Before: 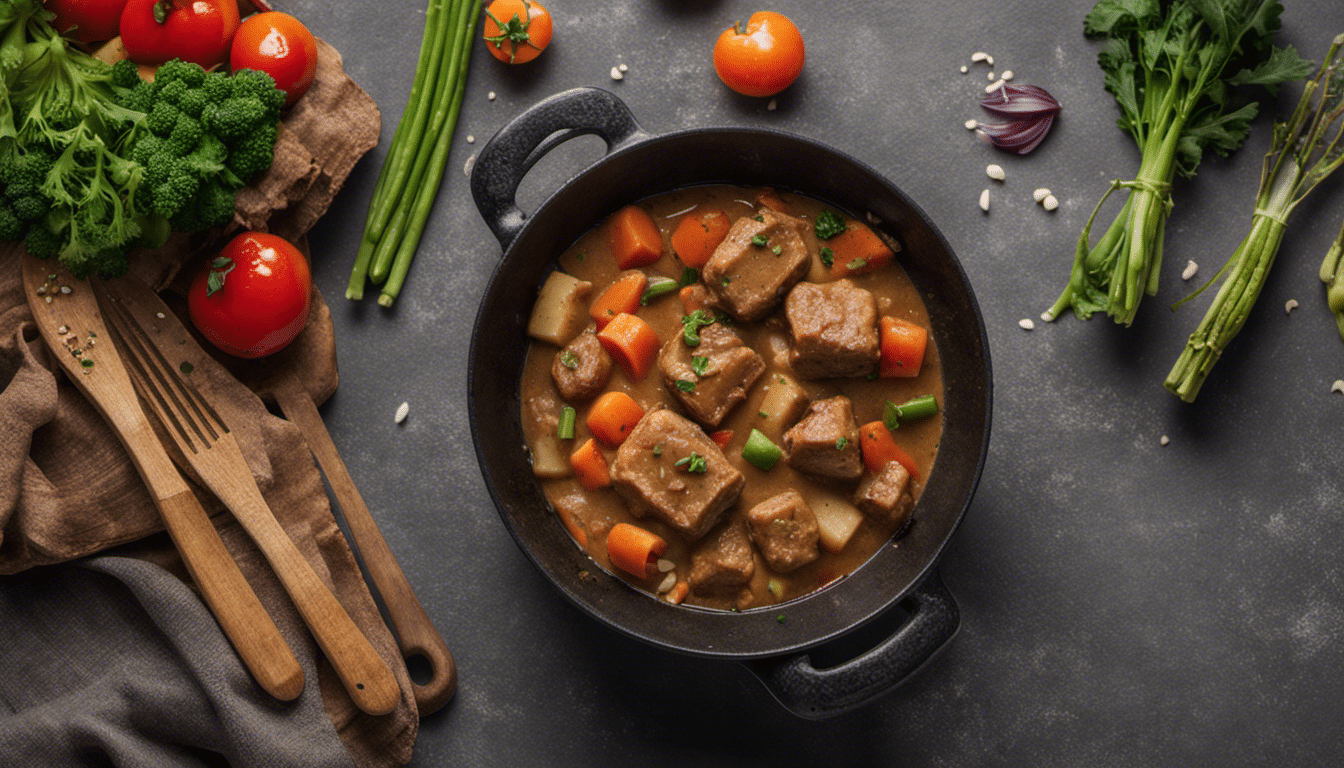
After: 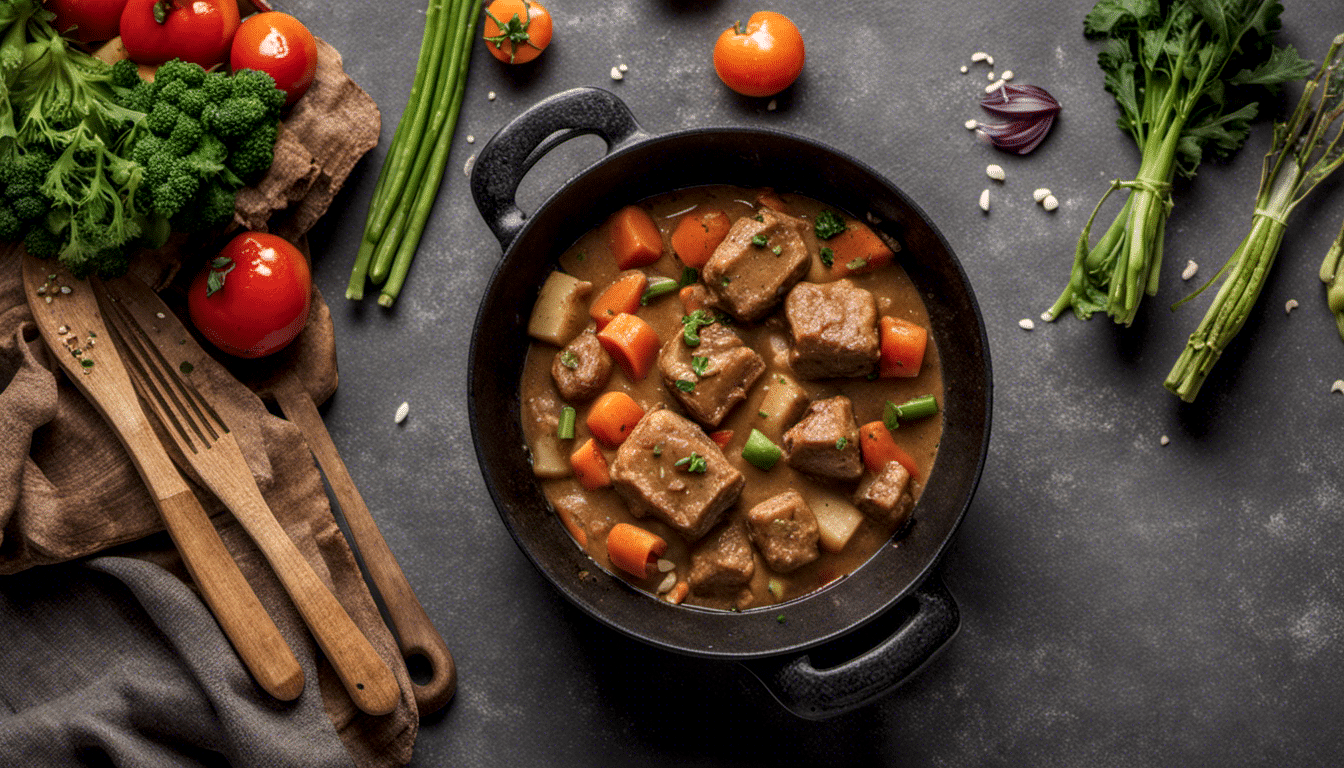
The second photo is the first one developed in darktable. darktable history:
vignetting: fall-off start 116.67%, fall-off radius 59.26%, brightness -0.31, saturation -0.056
local contrast: highlights 40%, shadows 60%, detail 136%, midtone range 0.514
